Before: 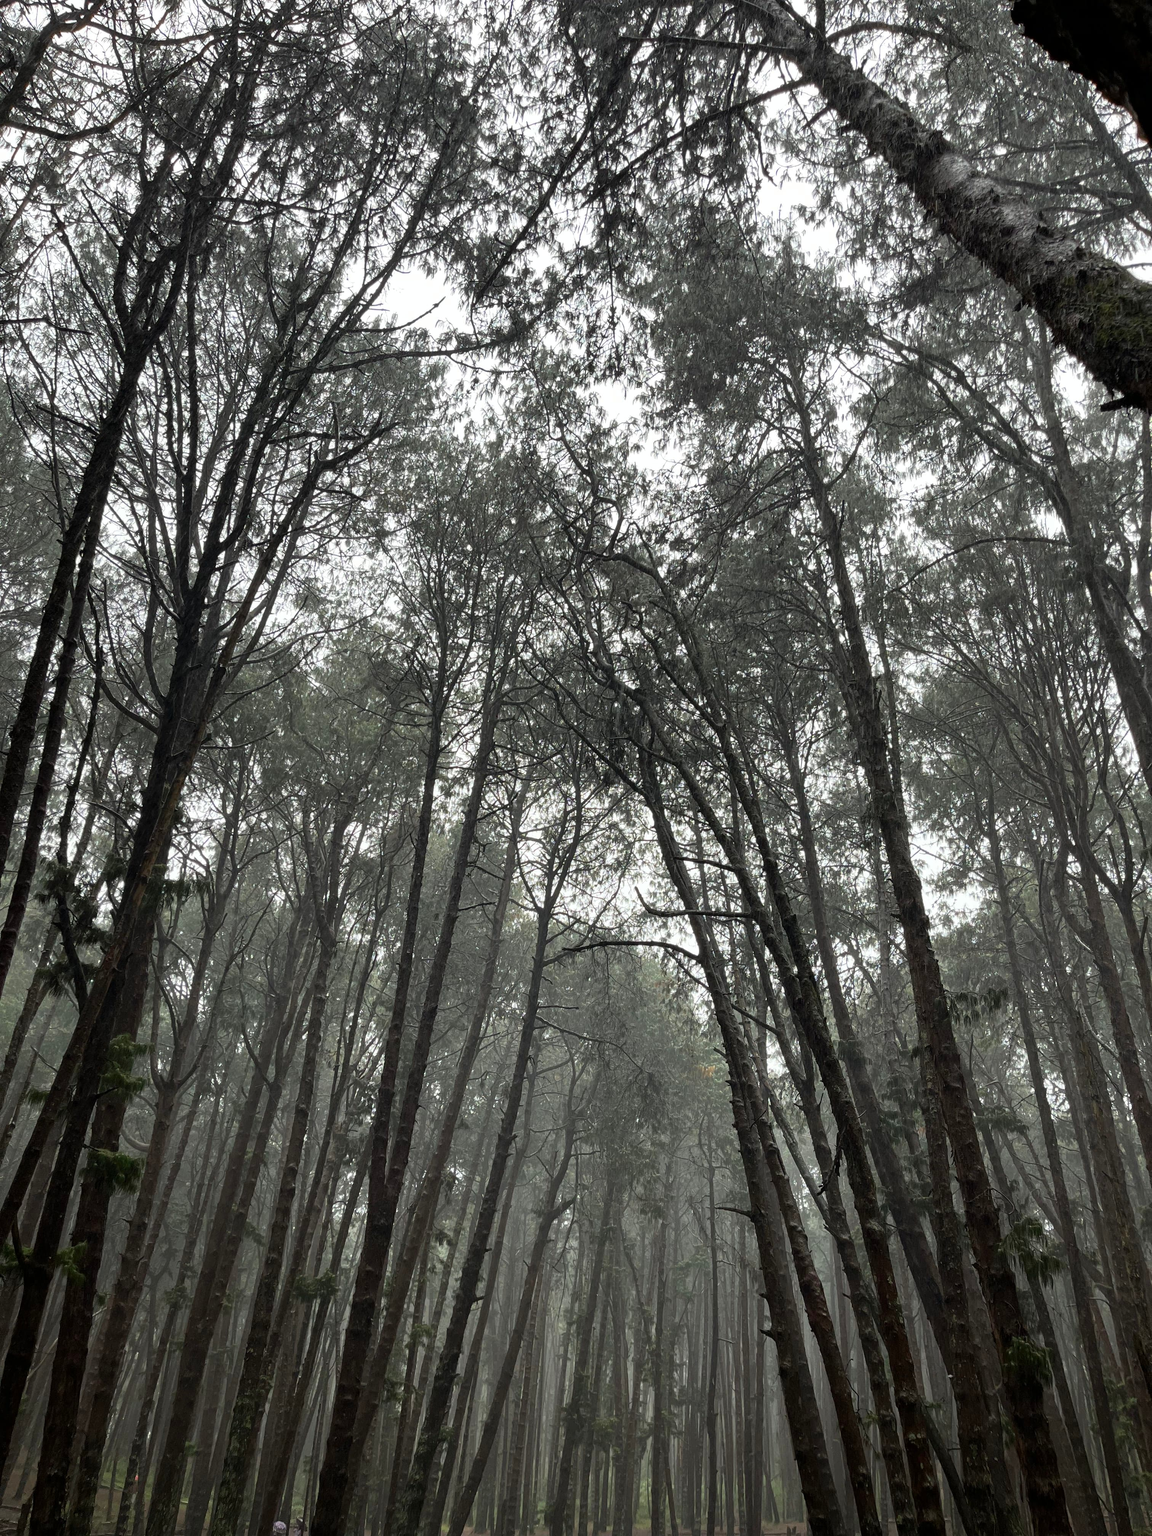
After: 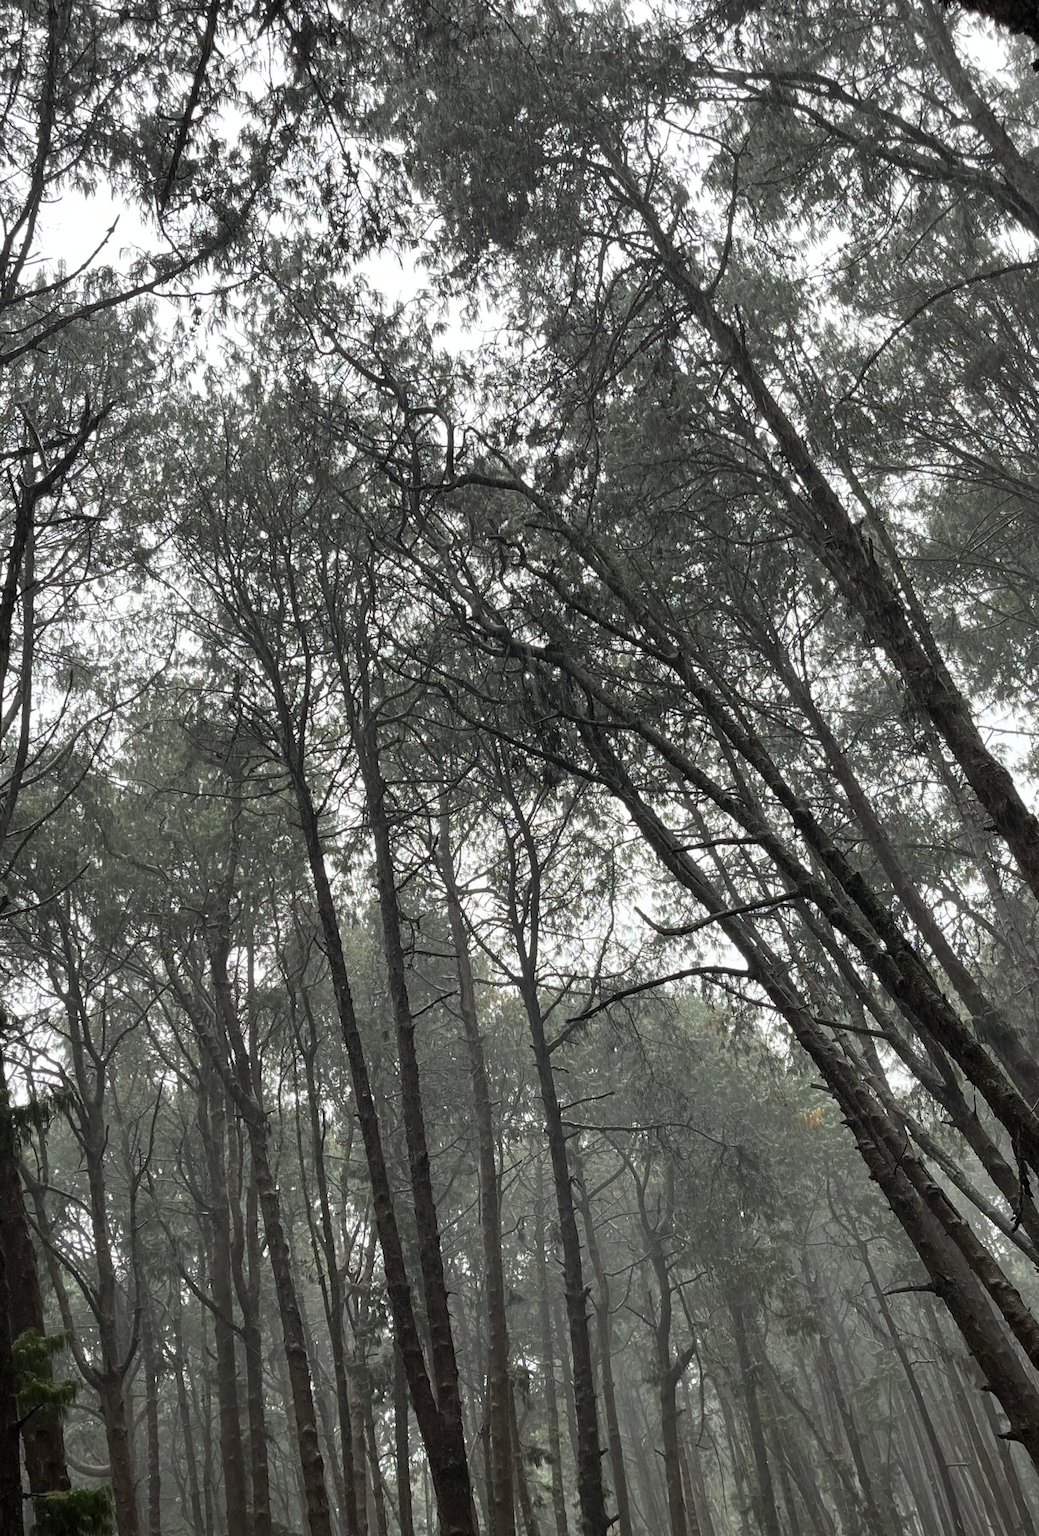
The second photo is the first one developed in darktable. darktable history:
crop and rotate: angle 18.79°, left 6.87%, right 3.96%, bottom 1.123%
